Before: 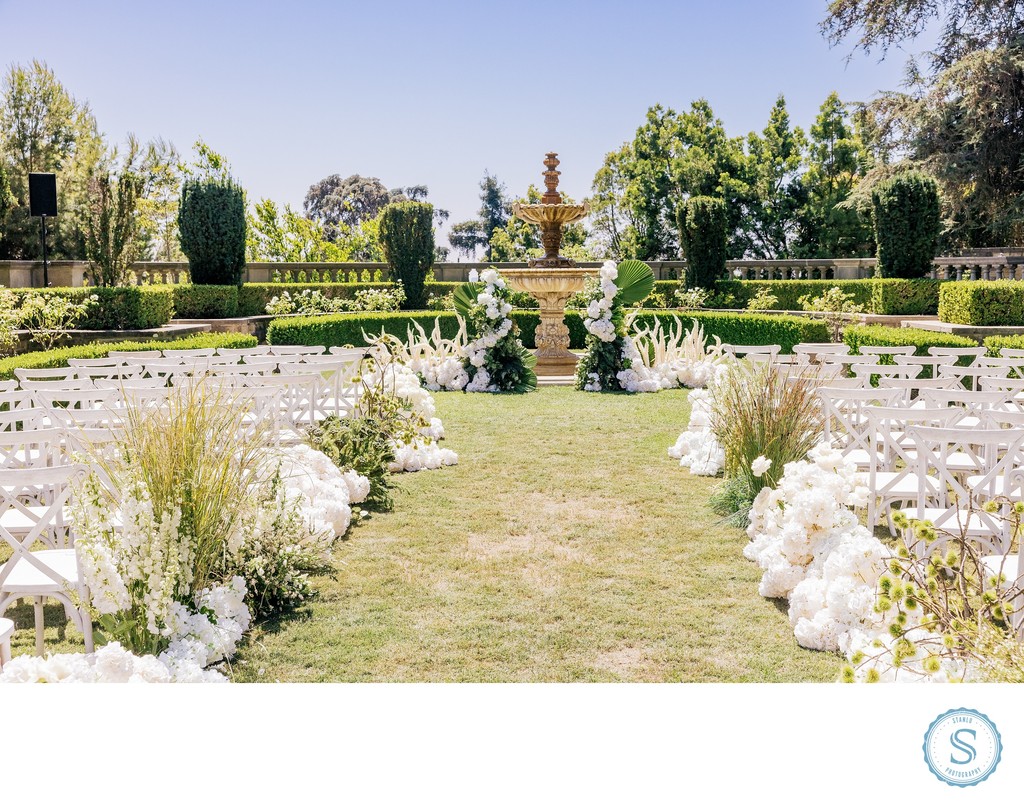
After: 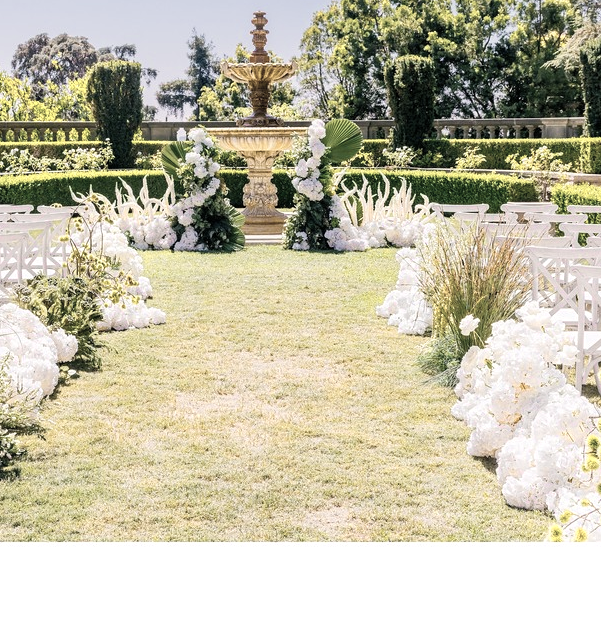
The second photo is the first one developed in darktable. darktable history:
color balance rgb: power › hue 328.4°, highlights gain › chroma 0.285%, highlights gain › hue 332.81°, perceptual saturation grading › global saturation 40.504%, global vibrance 20%
crop and rotate: left 28.602%, top 17.544%, right 12.671%, bottom 3.443%
color zones: curves: ch0 [(0, 0.6) (0.129, 0.585) (0.193, 0.596) (0.429, 0.5) (0.571, 0.5) (0.714, 0.5) (0.857, 0.5) (1, 0.6)]; ch1 [(0, 0.453) (0.112, 0.245) (0.213, 0.252) (0.429, 0.233) (0.571, 0.231) (0.683, 0.242) (0.857, 0.296) (1, 0.453)]
